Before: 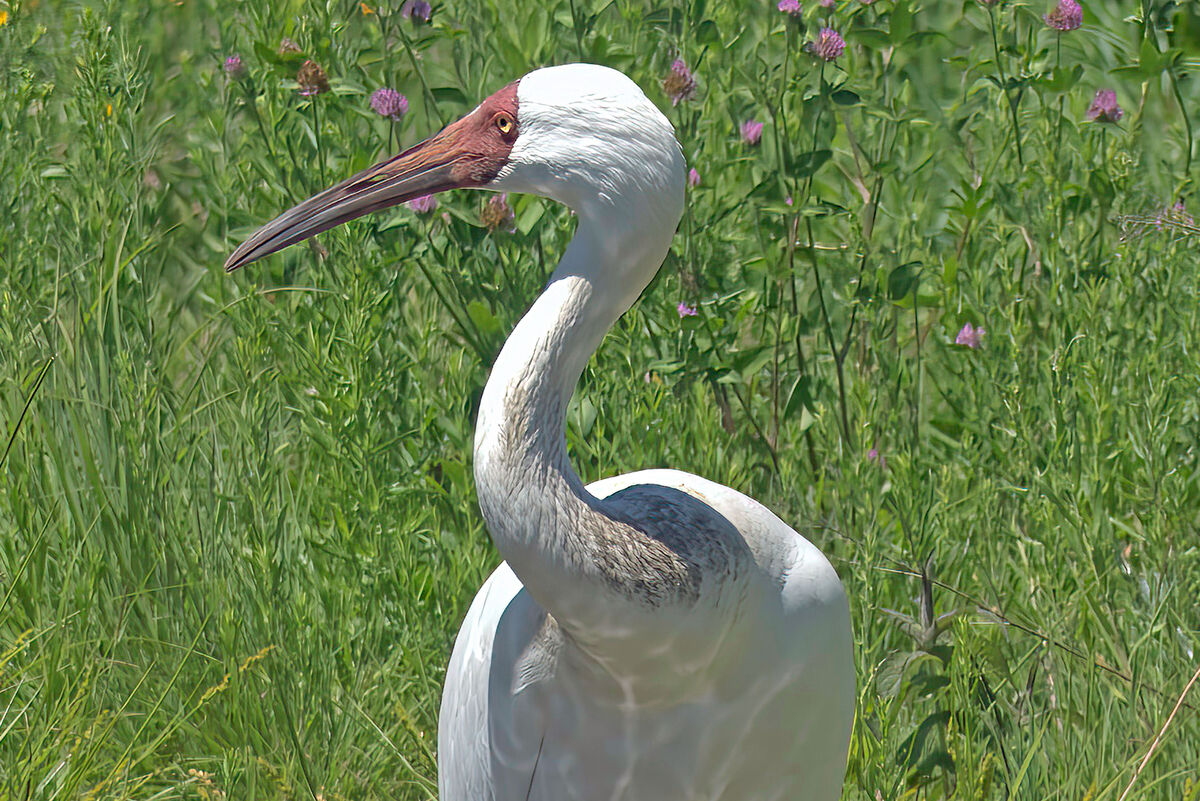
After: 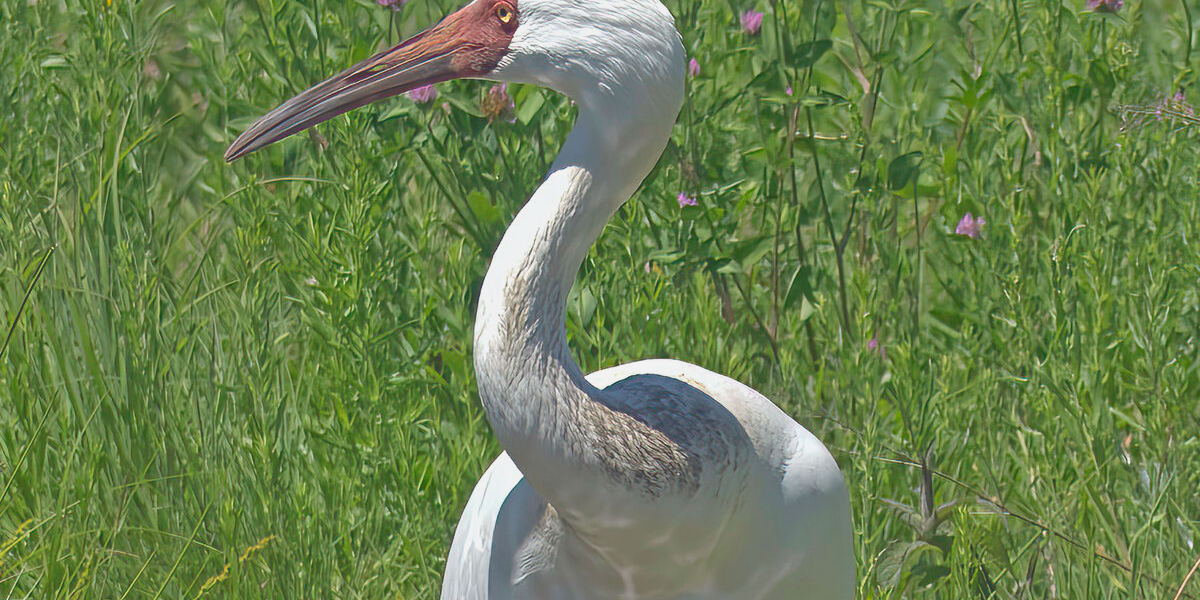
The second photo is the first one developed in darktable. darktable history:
crop: top 13.819%, bottom 11.169%
tone equalizer: on, module defaults
tone curve: curves: ch0 [(0, 0.211) (0.15, 0.25) (1, 0.953)], color space Lab, independent channels, preserve colors none
